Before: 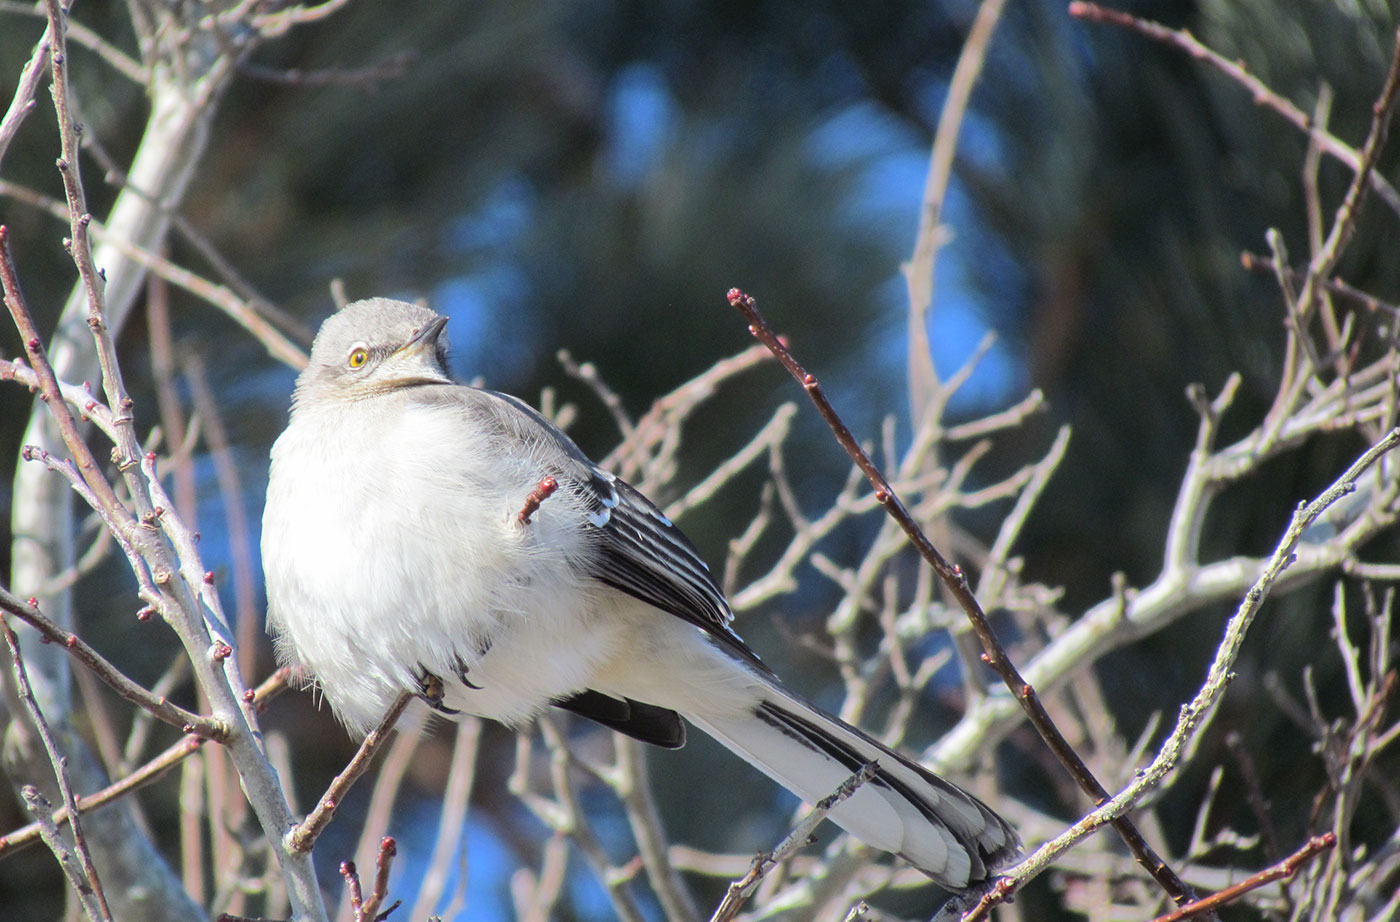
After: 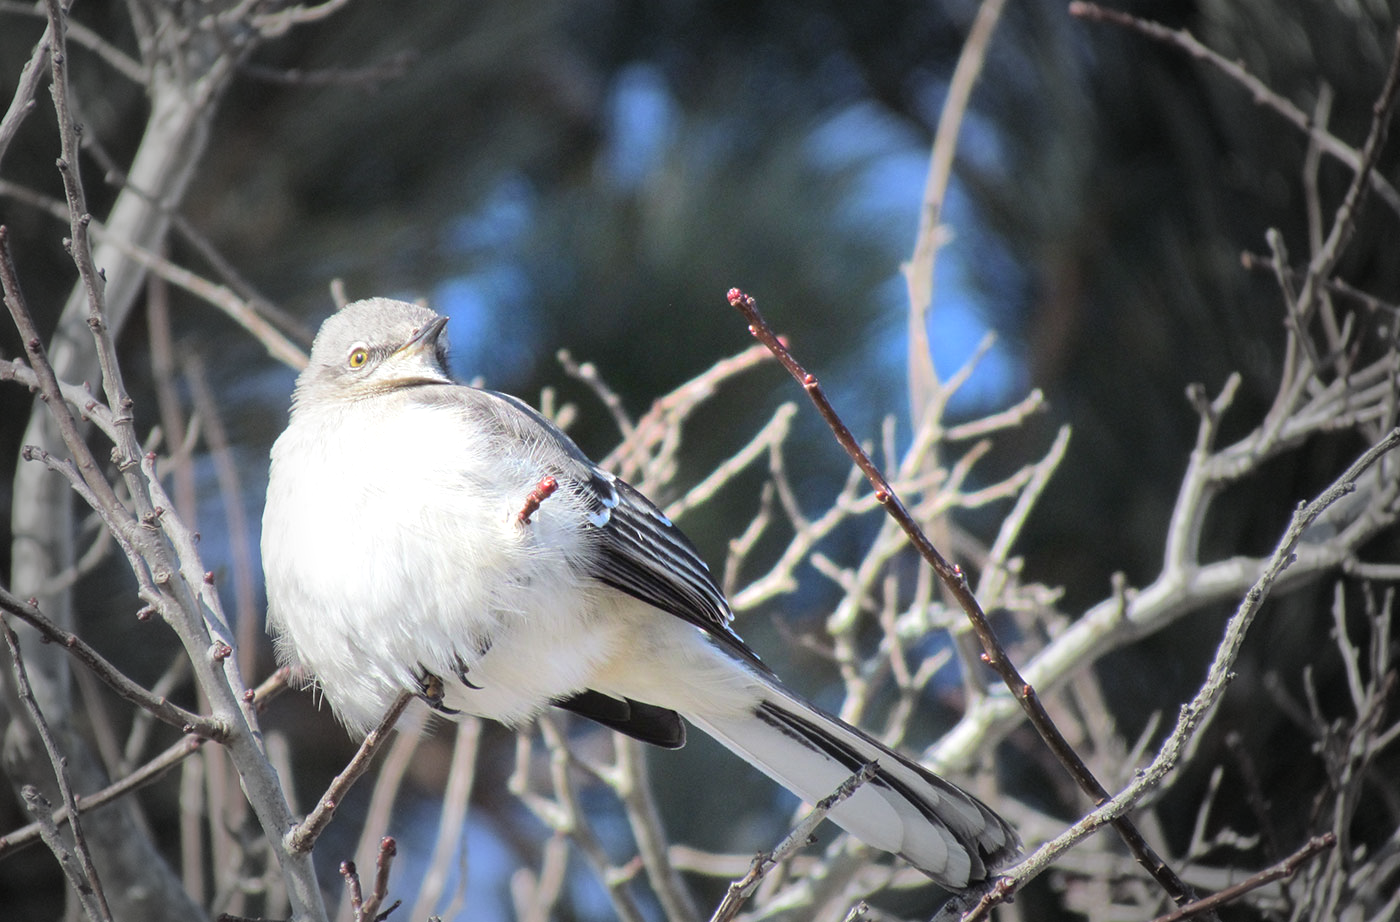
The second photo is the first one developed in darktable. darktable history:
vignetting: fall-off start 32.79%, fall-off radius 64.93%, brightness -0.627, saturation -0.684, width/height ratio 0.954, unbound false
exposure: exposure 0.432 EV, compensate highlight preservation false
